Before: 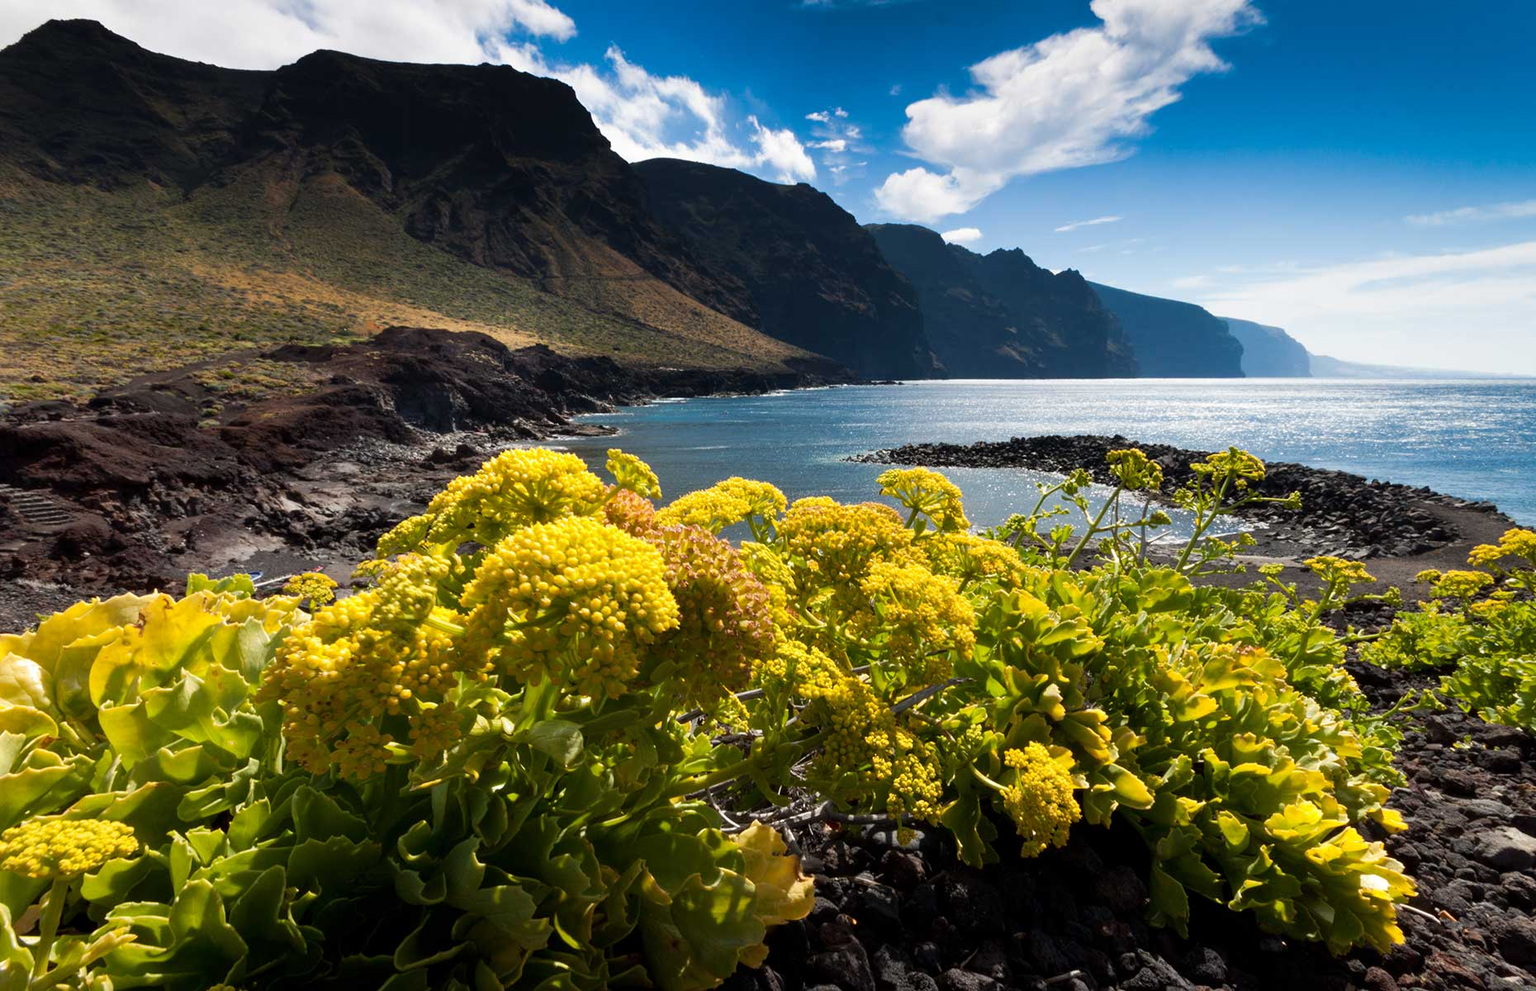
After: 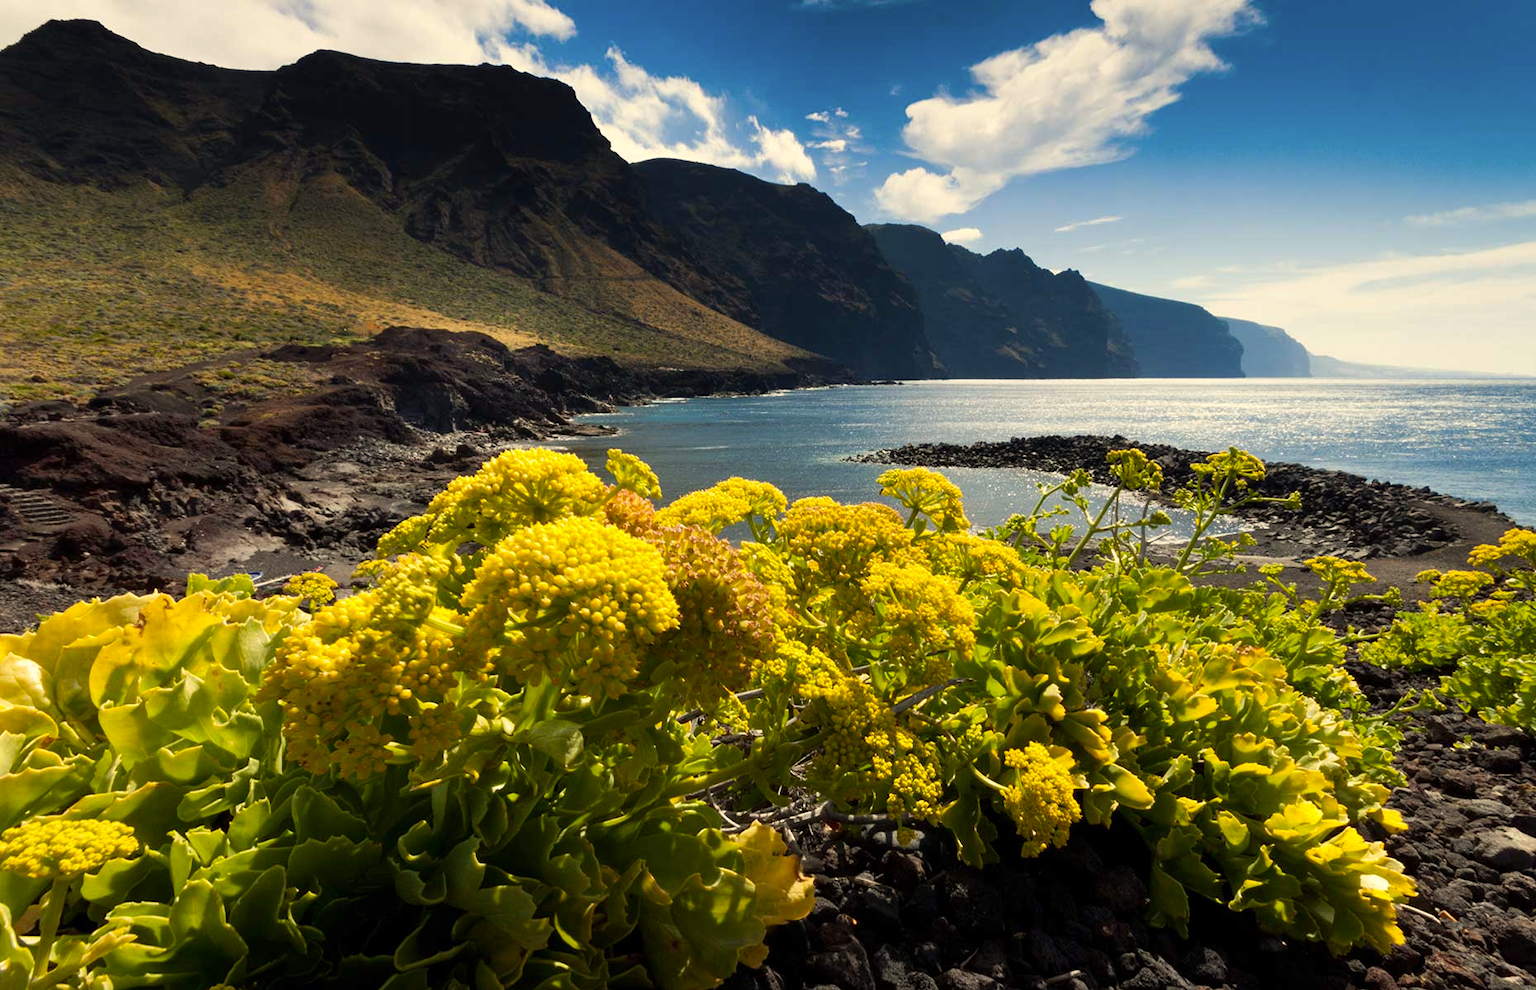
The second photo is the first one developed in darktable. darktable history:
color correction: highlights a* 1.26, highlights b* 17.46
